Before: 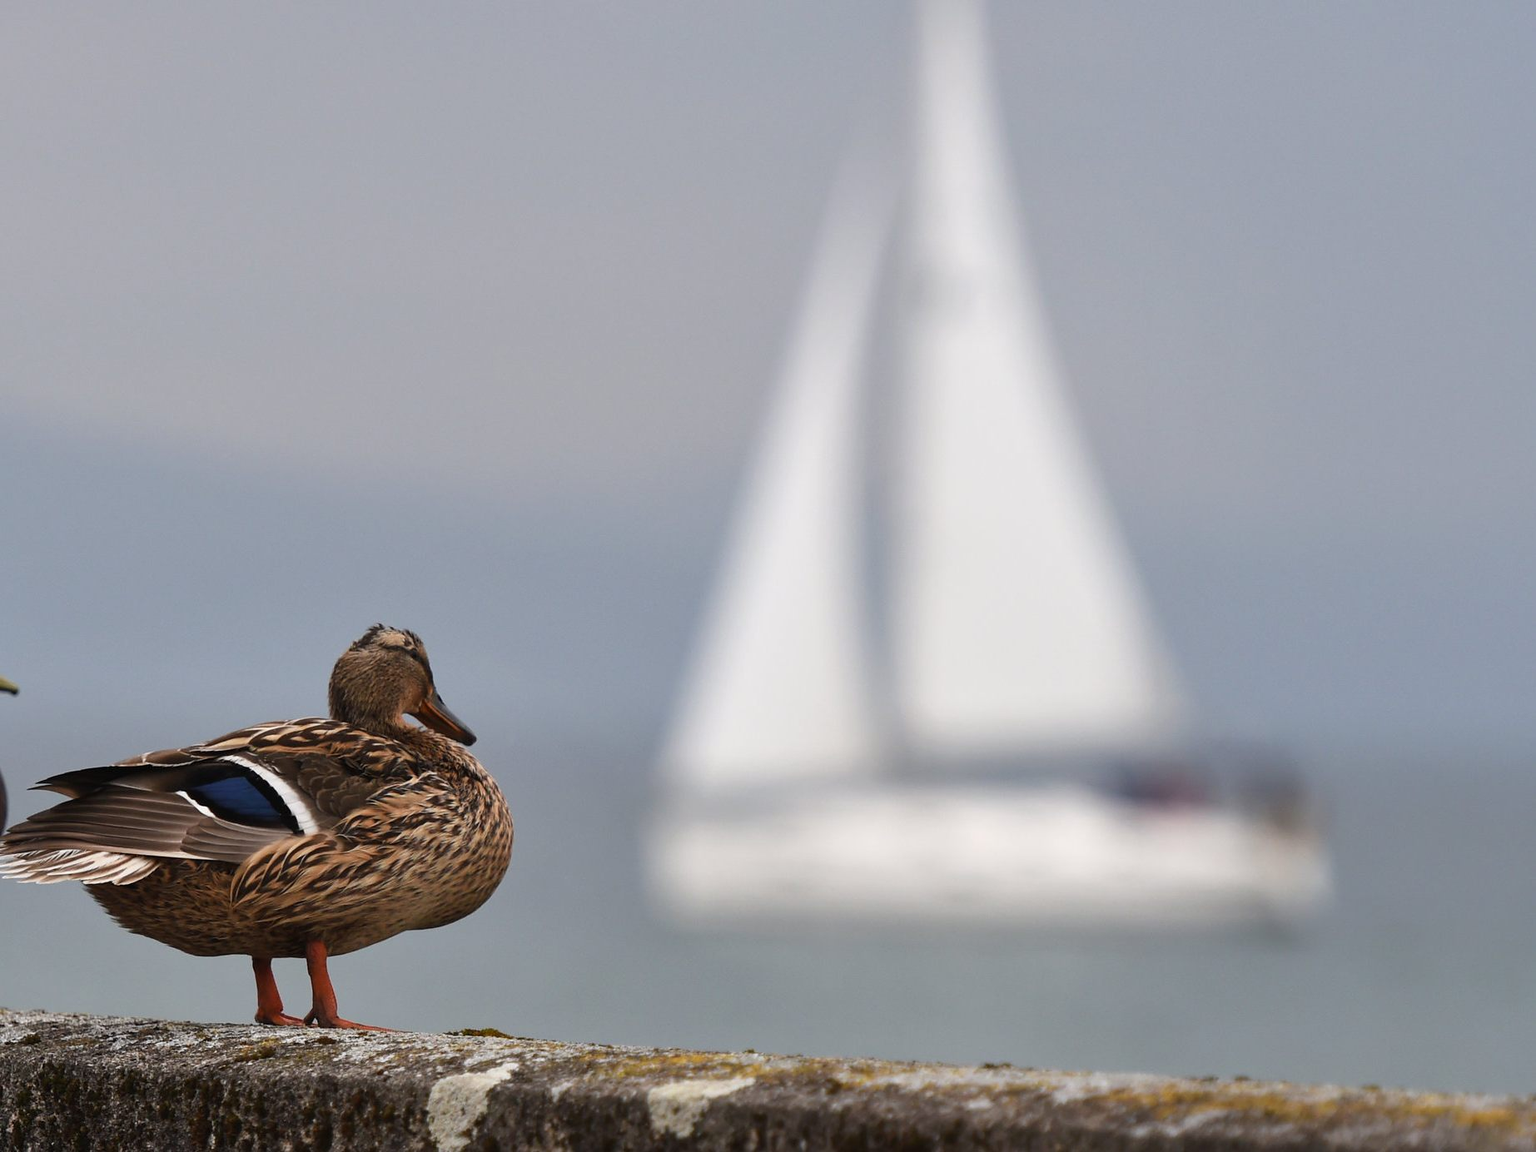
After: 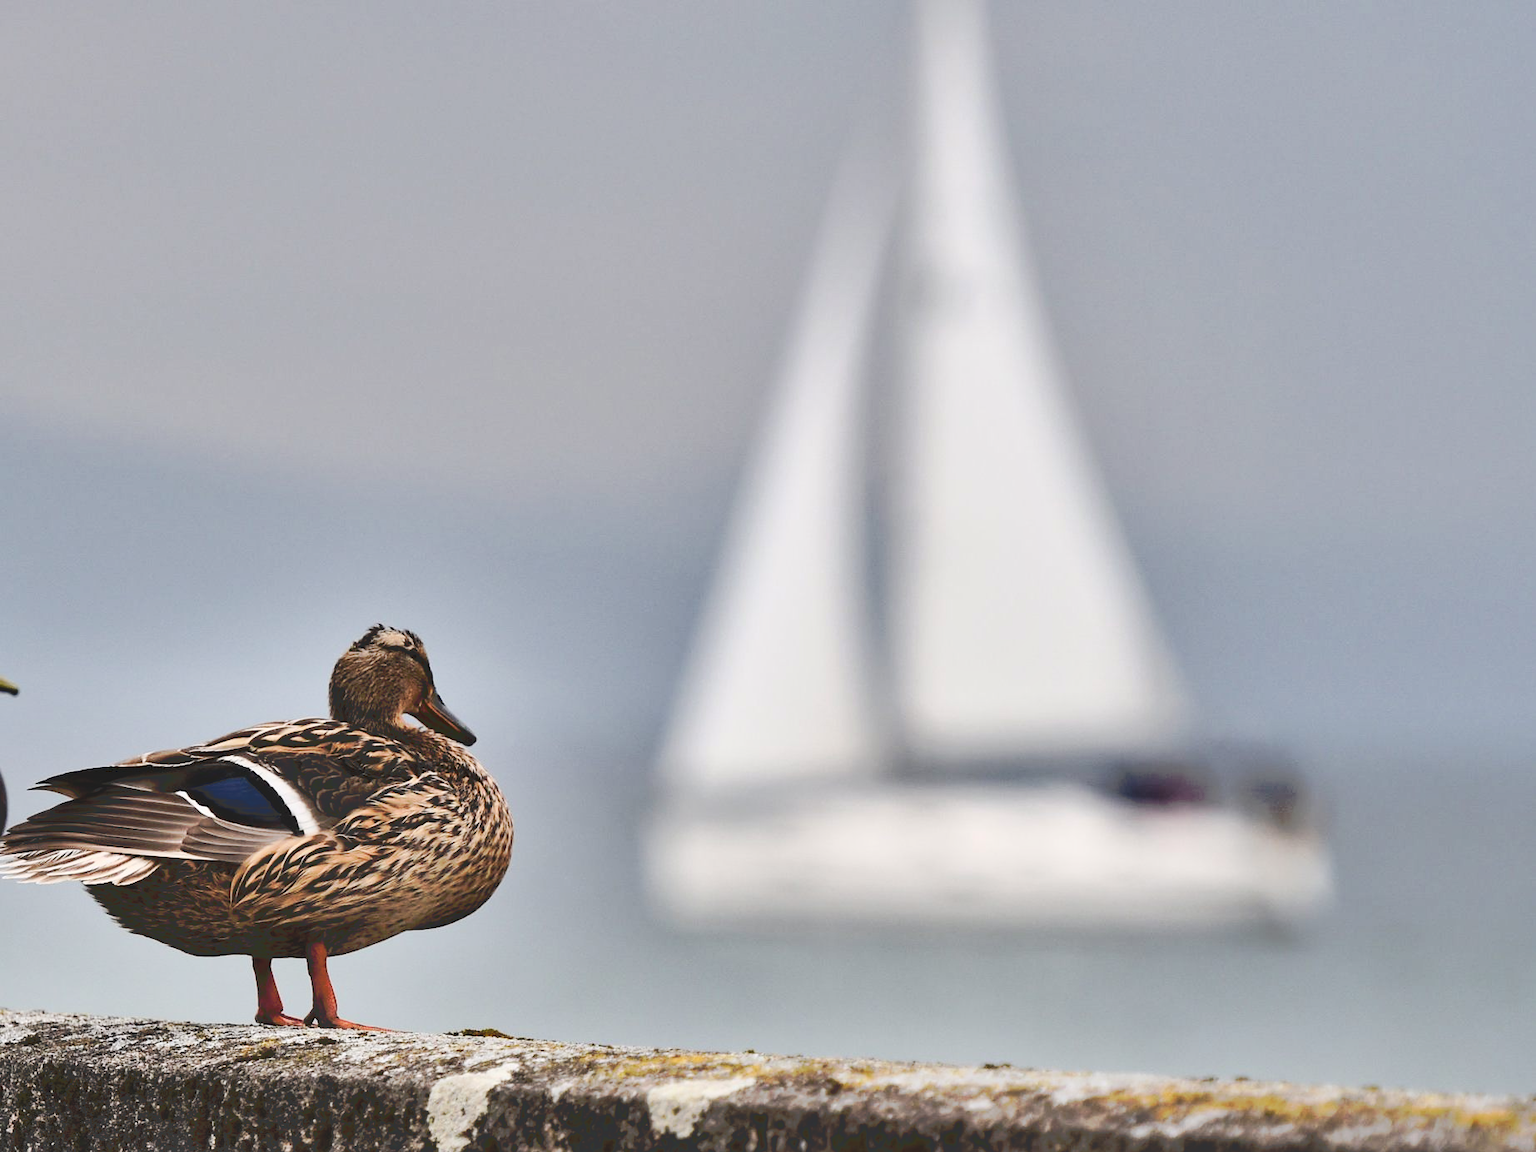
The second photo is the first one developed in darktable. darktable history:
base curve: curves: ch0 [(0, 0) (0.032, 0.025) (0.121, 0.166) (0.206, 0.329) (0.605, 0.79) (1, 1)]
tone curve: curves: ch0 [(0, 0) (0.003, 0.055) (0.011, 0.111) (0.025, 0.126) (0.044, 0.169) (0.069, 0.215) (0.1, 0.199) (0.136, 0.207) (0.177, 0.259) (0.224, 0.327) (0.277, 0.361) (0.335, 0.431) (0.399, 0.501) (0.468, 0.589) (0.543, 0.683) (0.623, 0.73) (0.709, 0.796) (0.801, 0.863) (0.898, 0.921) (1, 1)], preserve colors none
shadows and highlights: radius 100.34, shadows 50.39, highlights -65.63, soften with gaussian
